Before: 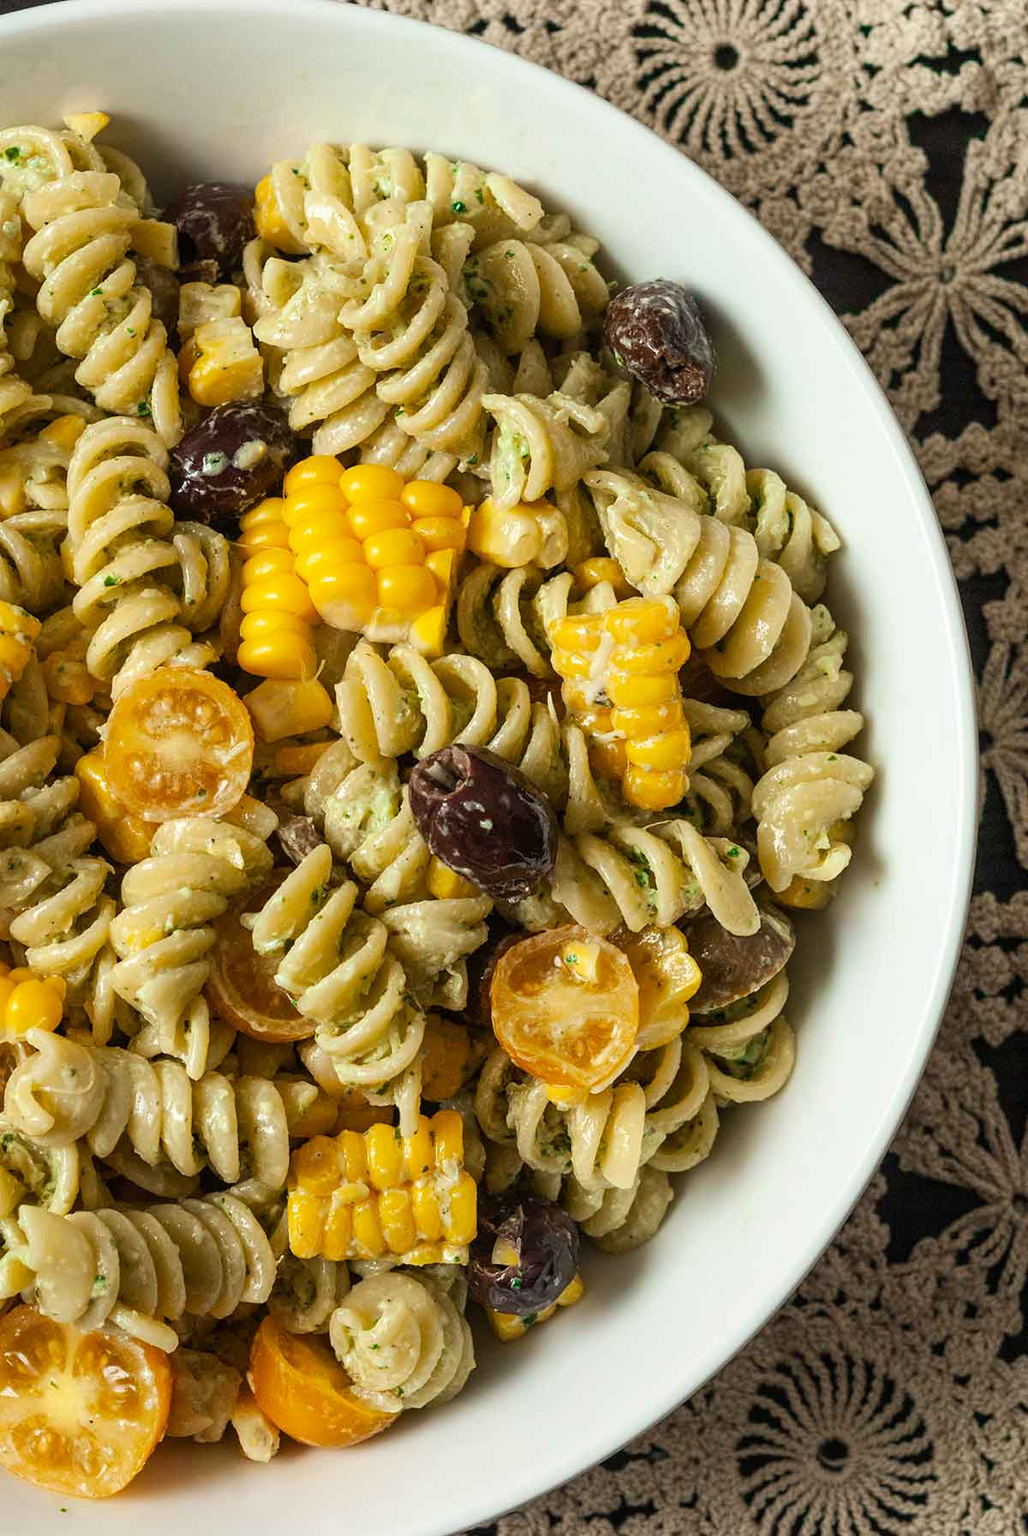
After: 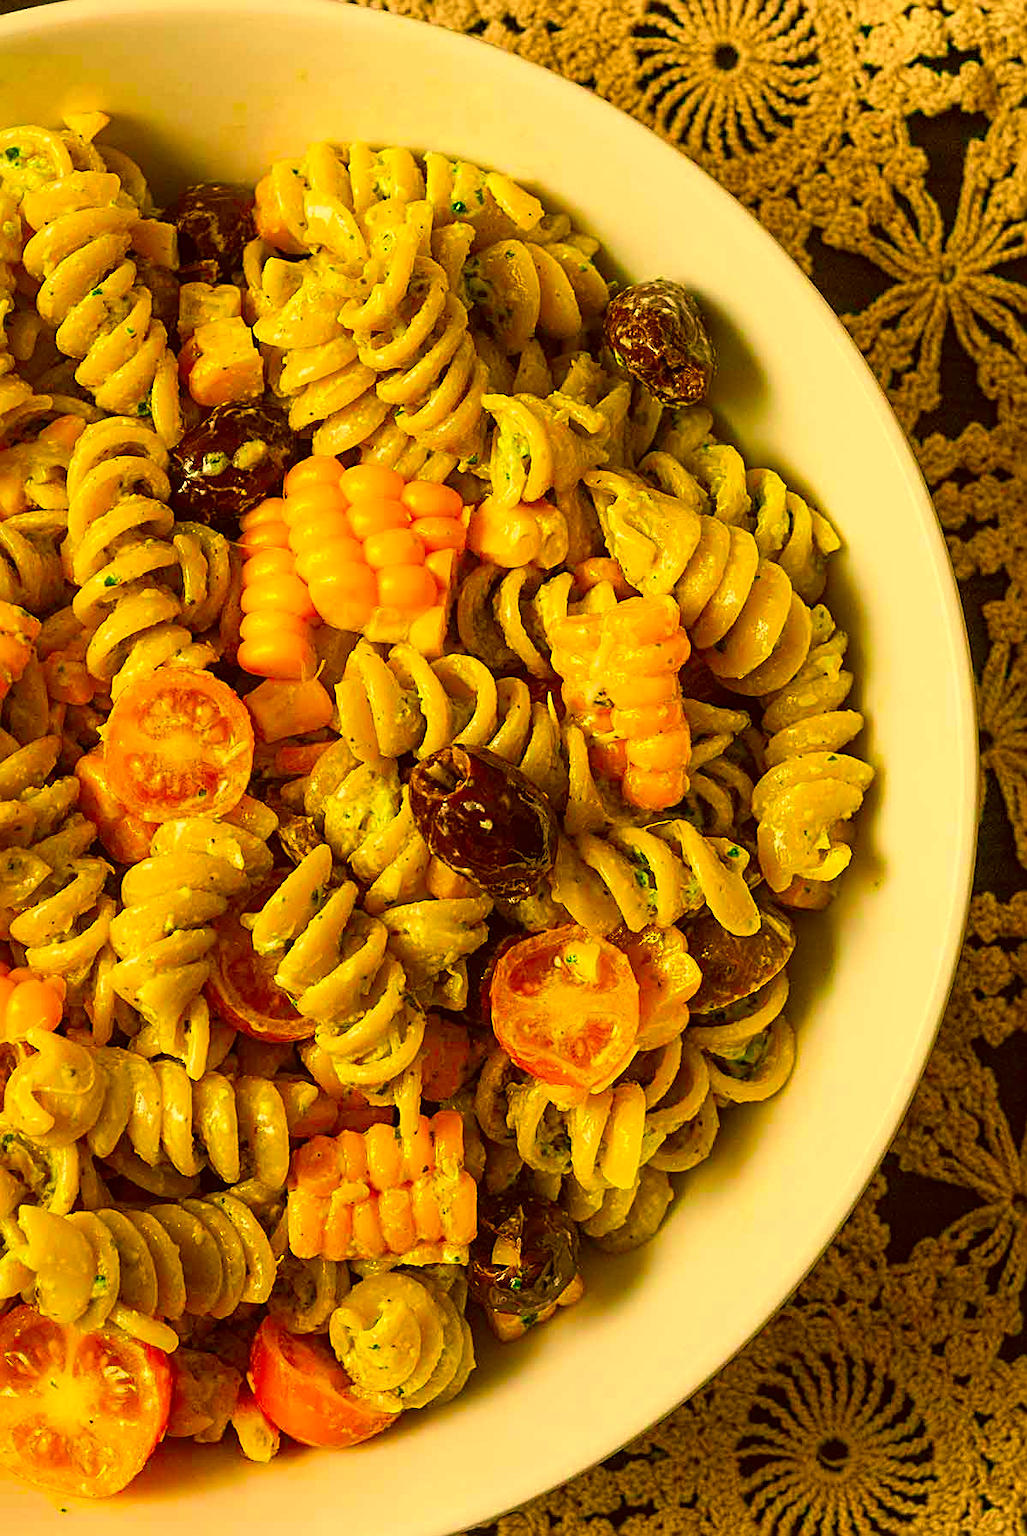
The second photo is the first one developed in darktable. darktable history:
color correction: highlights a* 10.44, highlights b* 30.04, shadows a* 2.73, shadows b* 17.51, saturation 1.72
sharpen: radius 2.767
